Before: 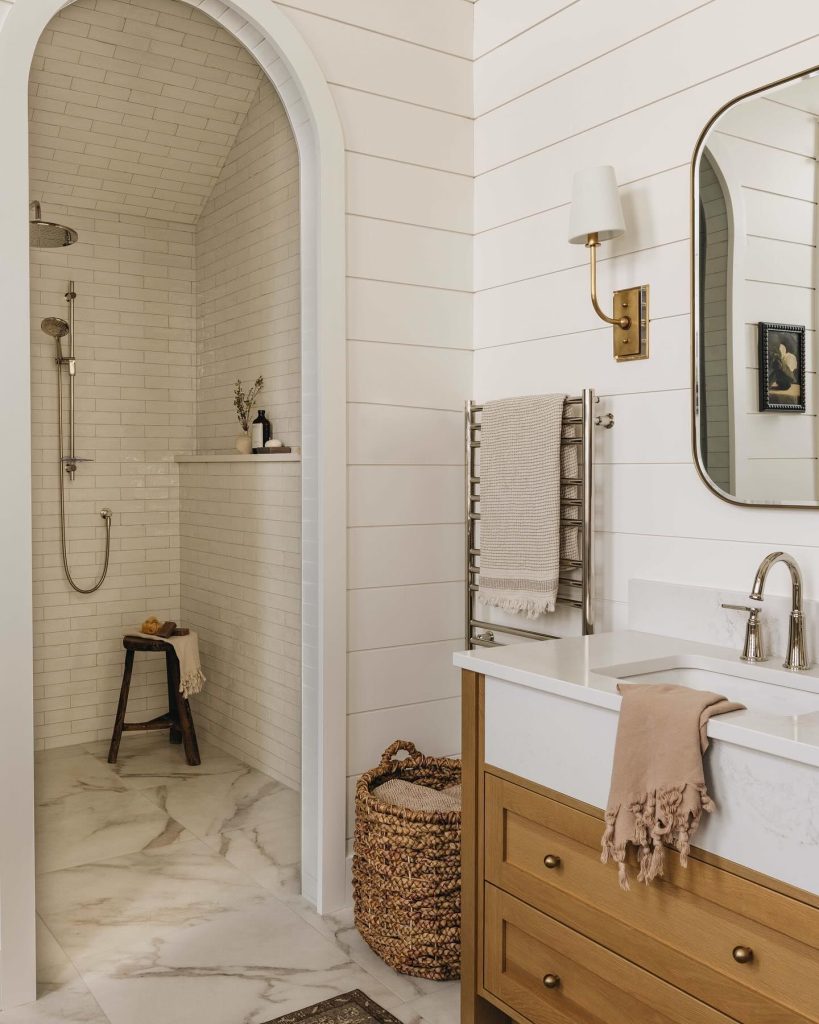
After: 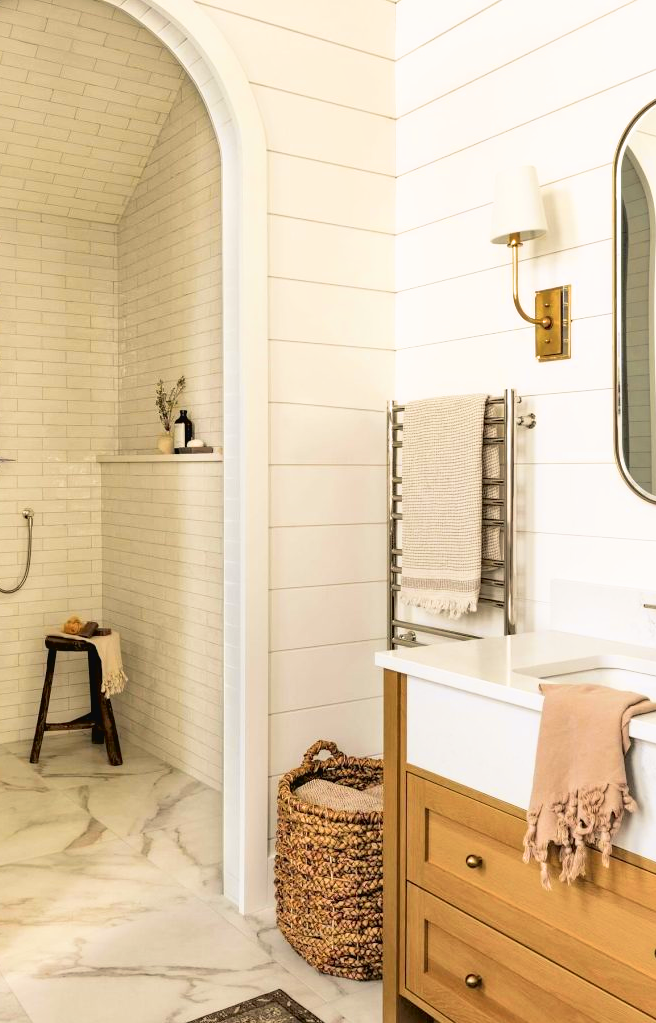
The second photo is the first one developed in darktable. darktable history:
tone curve: curves: ch0 [(0, 0.013) (0.054, 0.018) (0.205, 0.191) (0.289, 0.292) (0.39, 0.424) (0.493, 0.551) (0.666, 0.743) (0.795, 0.841) (1, 0.998)]; ch1 [(0, 0) (0.385, 0.343) (0.439, 0.415) (0.494, 0.495) (0.501, 0.501) (0.51, 0.509) (0.548, 0.554) (0.586, 0.601) (0.66, 0.687) (0.783, 0.804) (1, 1)]; ch2 [(0, 0) (0.304, 0.31) (0.403, 0.399) (0.441, 0.428) (0.47, 0.469) (0.498, 0.496) (0.524, 0.538) (0.566, 0.579) (0.633, 0.665) (0.7, 0.711) (1, 1)], color space Lab, independent channels, preserve colors none
shadows and highlights: on, module defaults
tone equalizer: on, module defaults
crop and rotate: left 9.597%, right 10.195%
filmic rgb: black relative exposure -8.07 EV, white relative exposure 3 EV, hardness 5.35, contrast 1.25
exposure: black level correction 0, exposure 0.9 EV, compensate highlight preservation false
